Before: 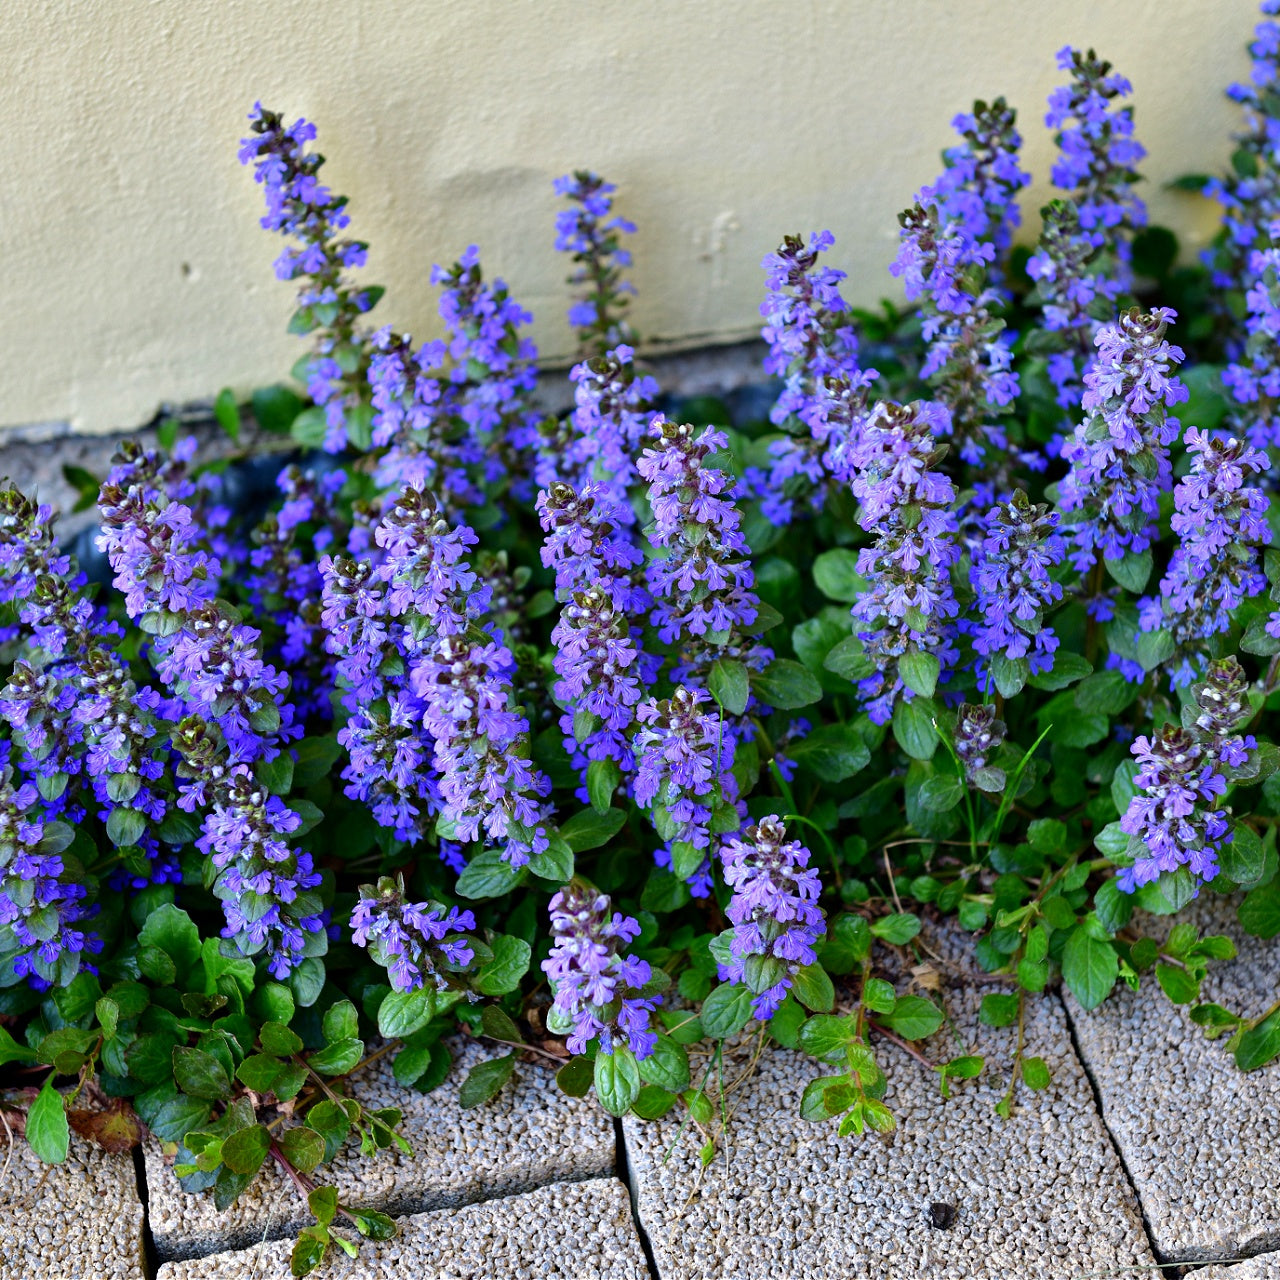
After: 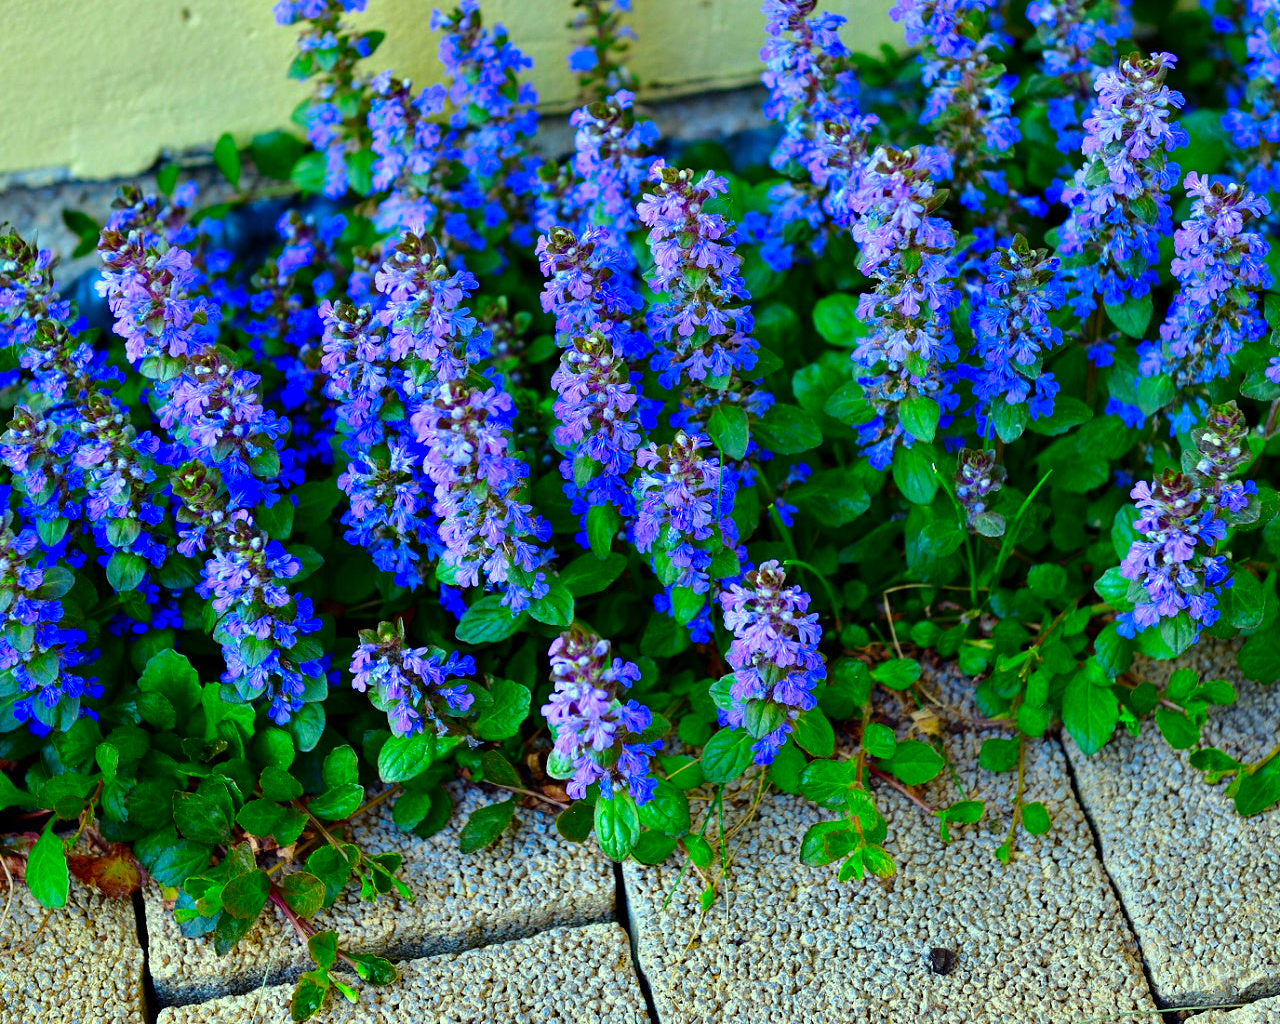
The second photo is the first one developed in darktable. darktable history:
crop and rotate: top 19.998%
color correction: highlights a* -10.77, highlights b* 9.8, saturation 1.72
